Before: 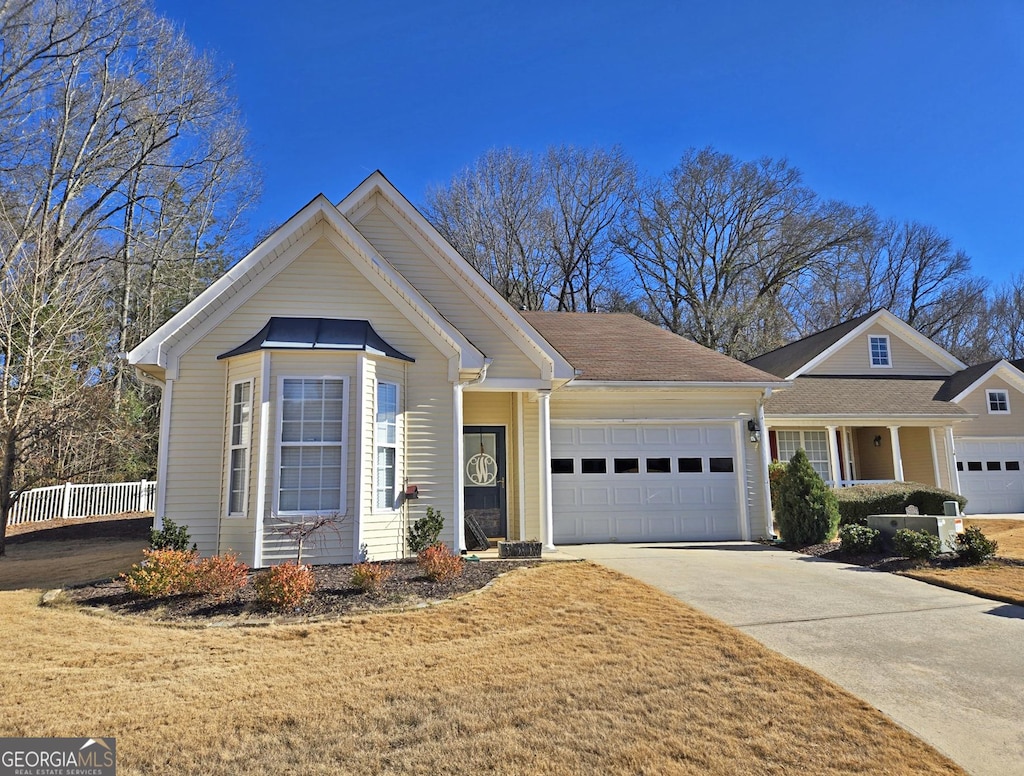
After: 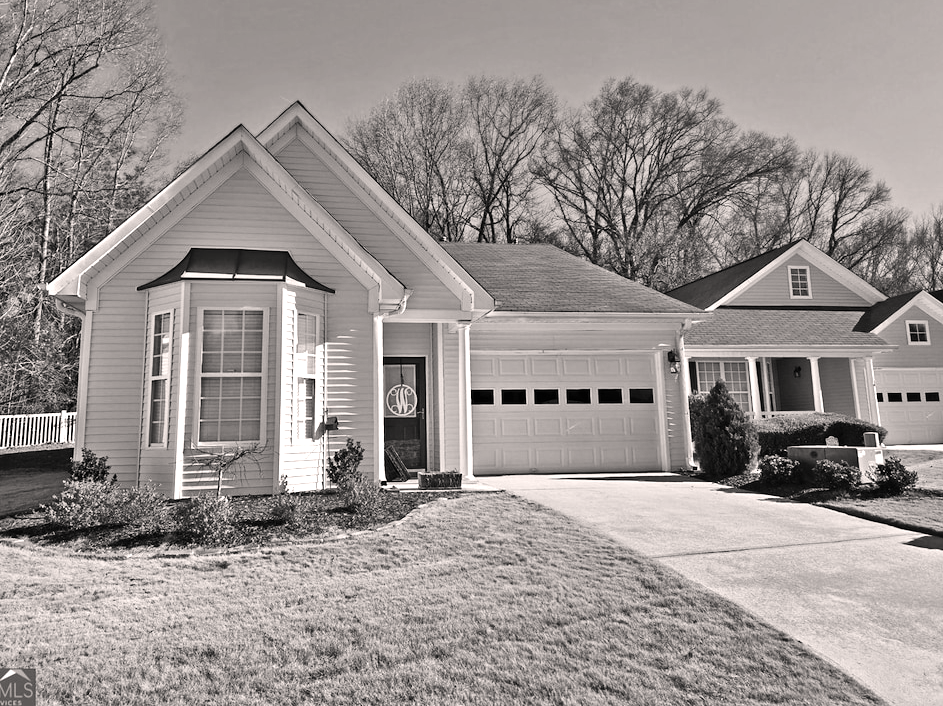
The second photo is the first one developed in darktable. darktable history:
tone equalizer: -8 EV -0.751 EV, -7 EV -0.717 EV, -6 EV -0.599 EV, -5 EV -0.399 EV, -3 EV 0.383 EV, -2 EV 0.6 EV, -1 EV 0.696 EV, +0 EV 0.72 EV, edges refinement/feathering 500, mask exposure compensation -1.57 EV, preserve details no
crop and rotate: left 7.874%, top 8.897%
color calibration: output gray [0.267, 0.423, 0.261, 0], illuminant same as pipeline (D50), adaptation XYZ, x 0.346, y 0.357, temperature 5005.32 K
color correction: highlights a* 5.55, highlights b* 5.19, saturation 0.676
